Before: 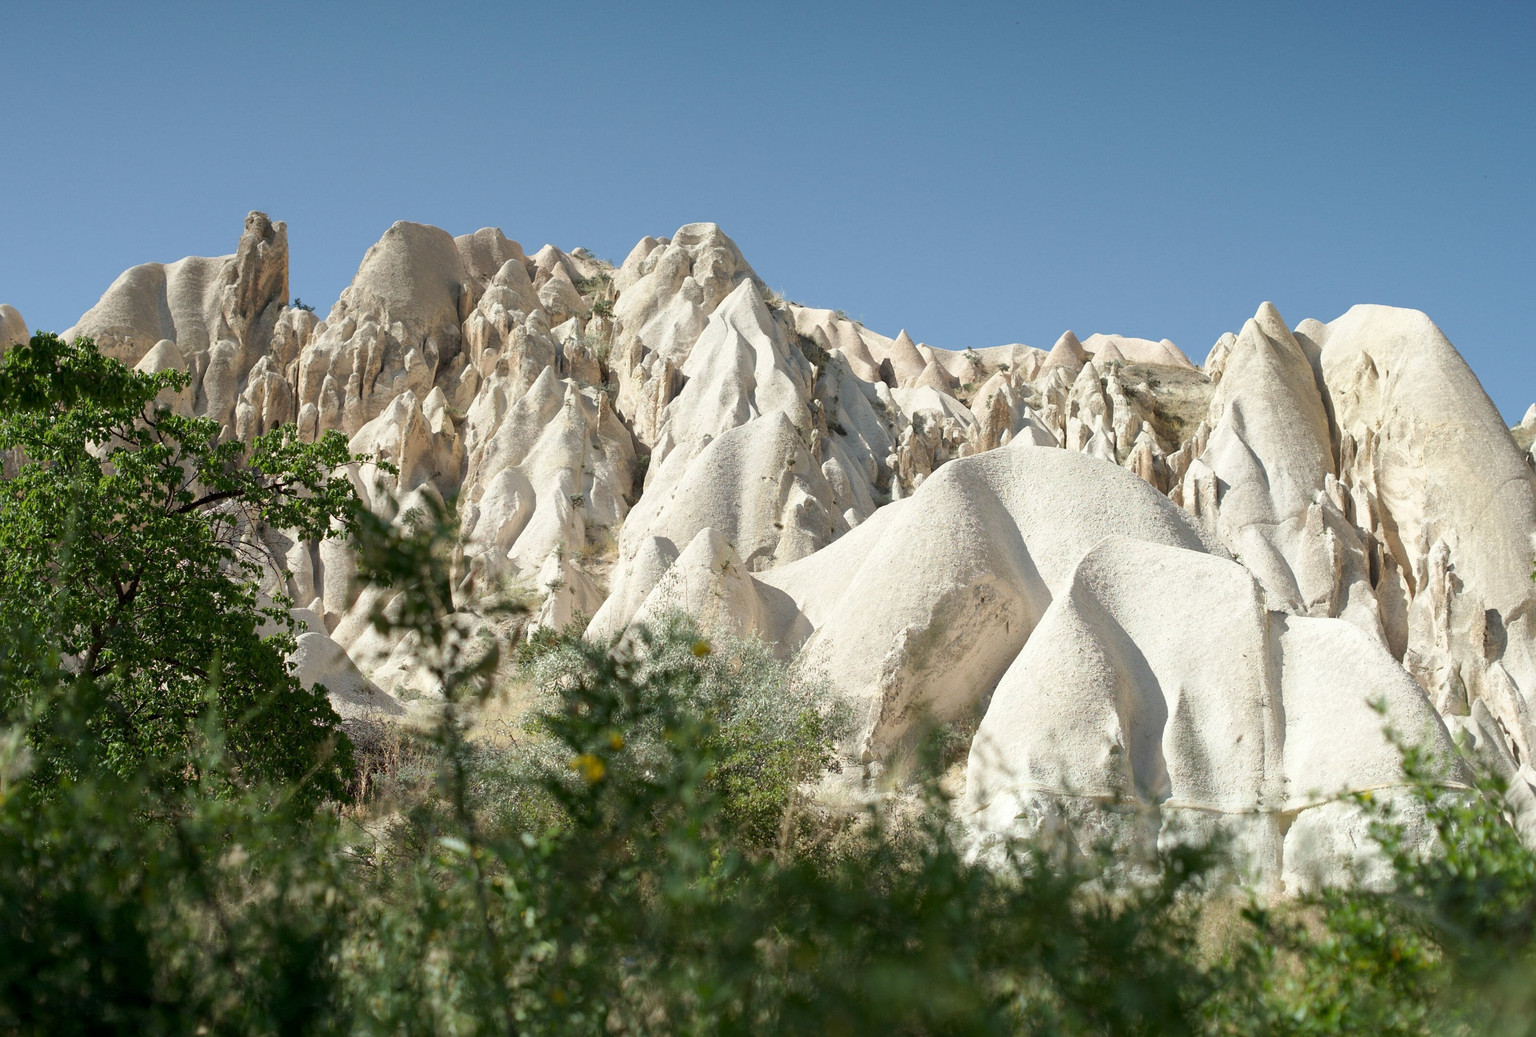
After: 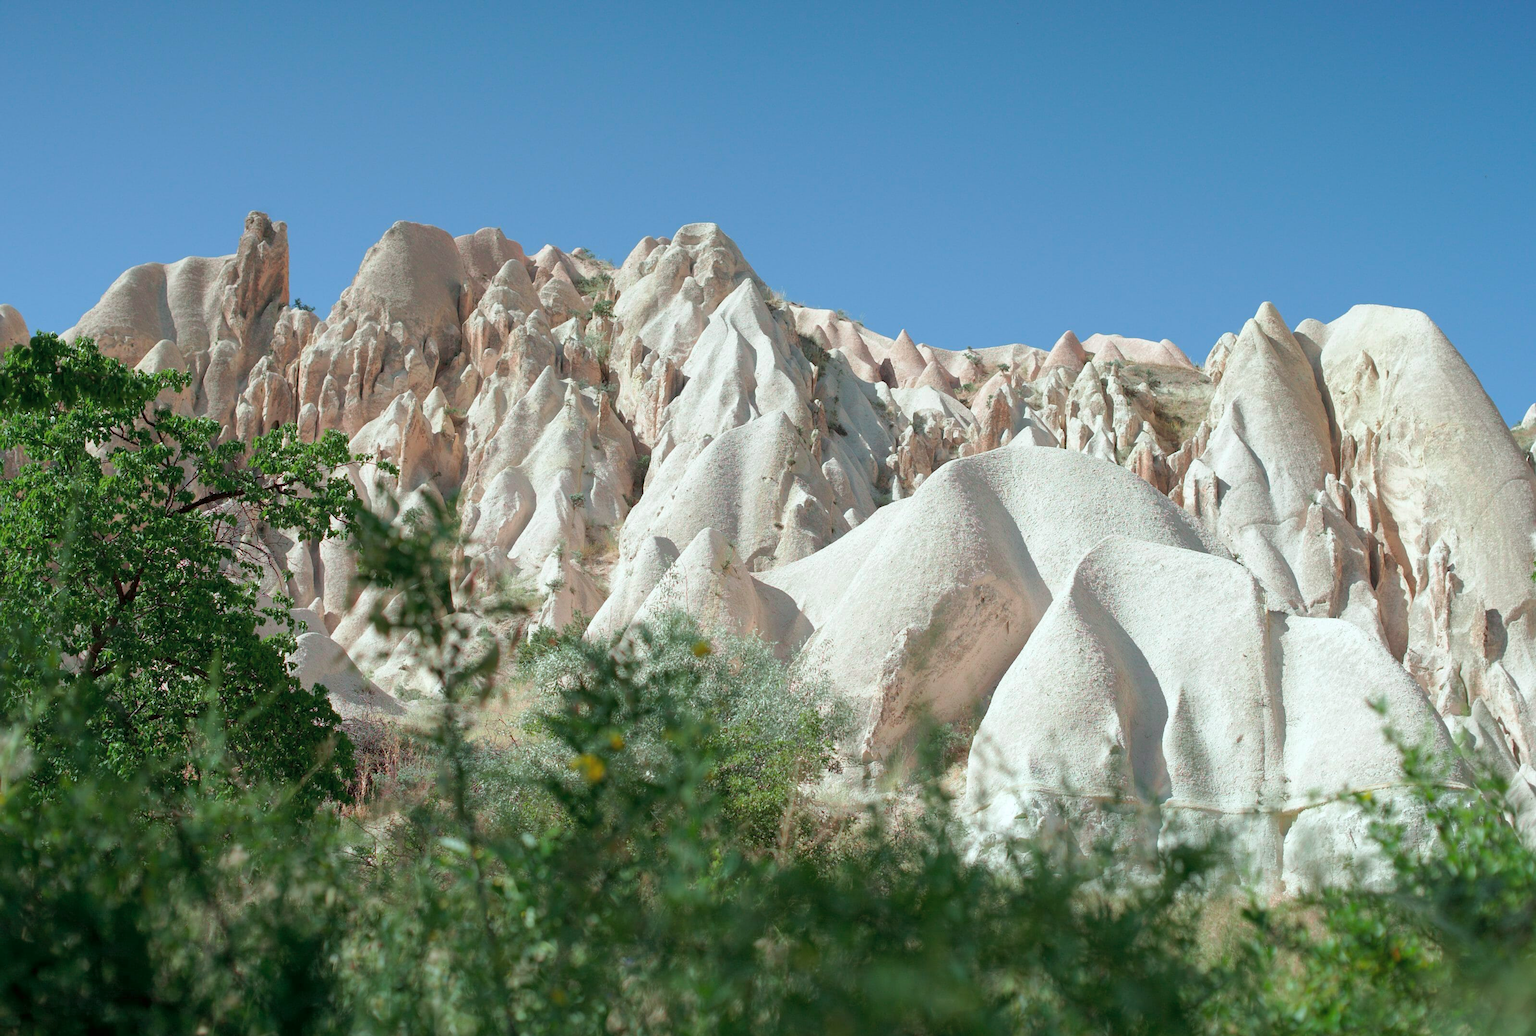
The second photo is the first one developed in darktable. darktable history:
white balance: red 0.967, blue 1.049
tone curve: curves: ch0 [(0, 0) (0.045, 0.074) (0.883, 0.858) (1, 1)]; ch1 [(0, 0) (0.149, 0.074) (0.379, 0.327) (0.427, 0.401) (0.489, 0.479) (0.505, 0.515) (0.537, 0.573) (0.563, 0.599) (1, 1)]; ch2 [(0, 0) (0.307, 0.298) (0.388, 0.375) (0.443, 0.456) (0.485, 0.492) (1, 1)], color space Lab, independent channels, preserve colors none
